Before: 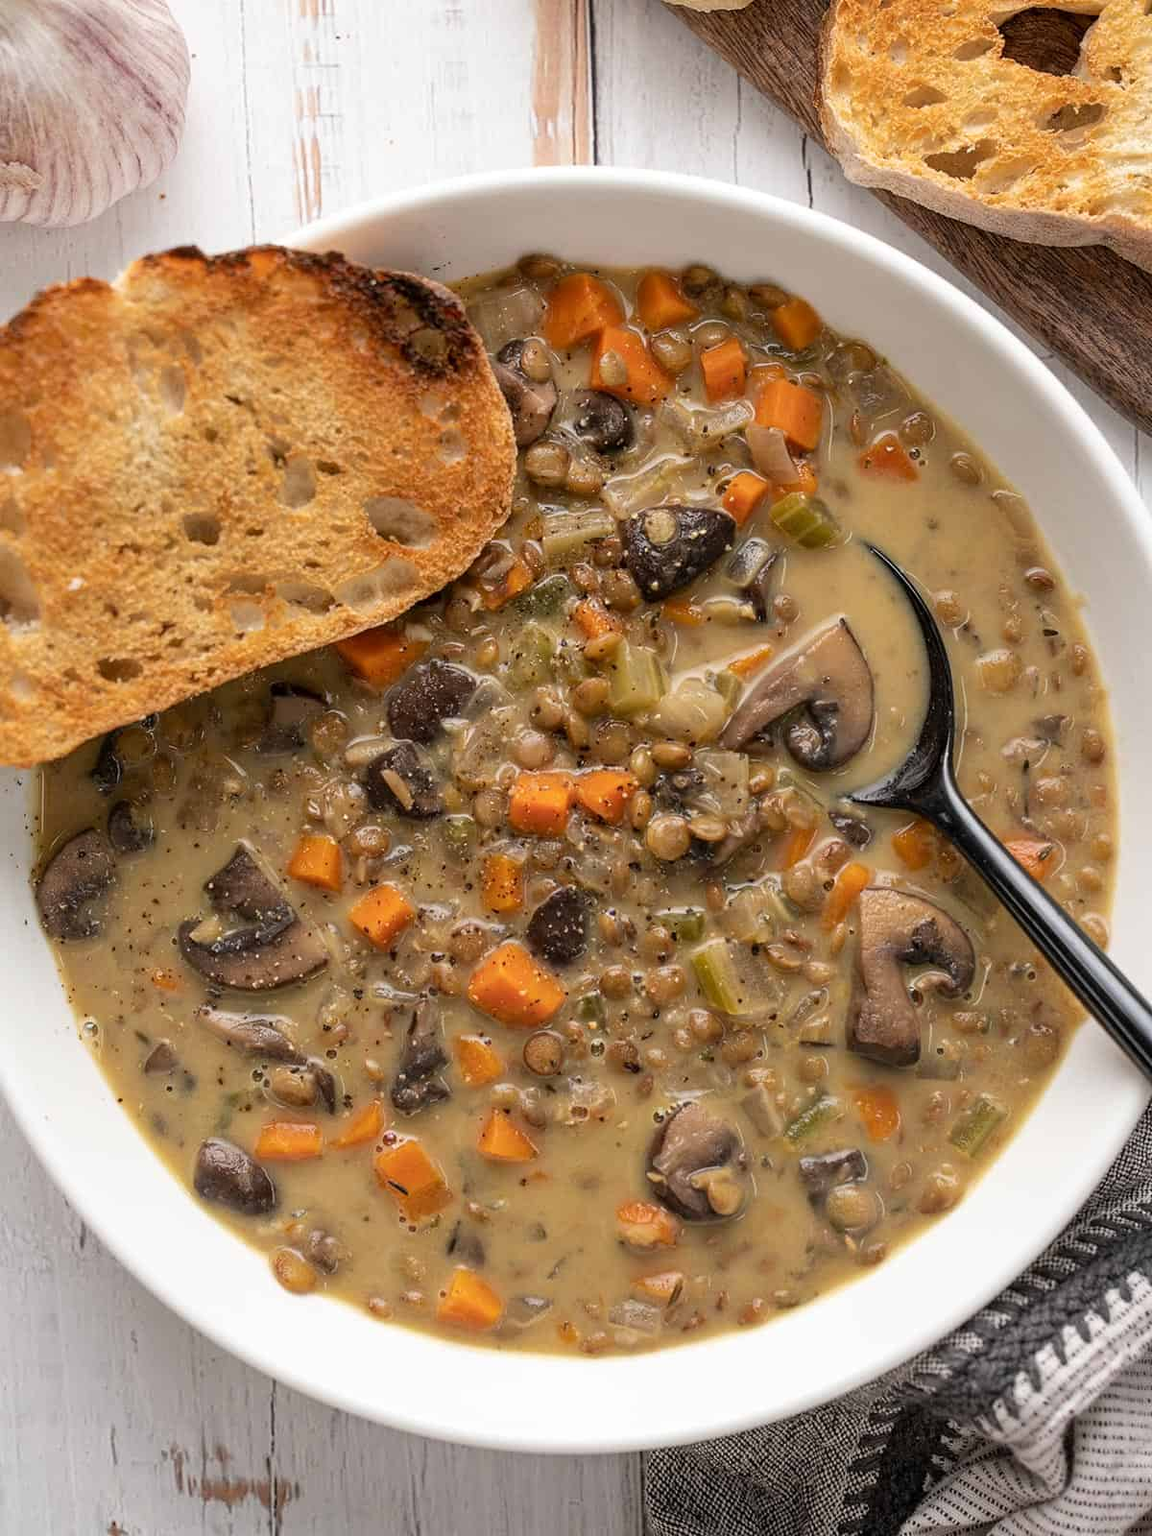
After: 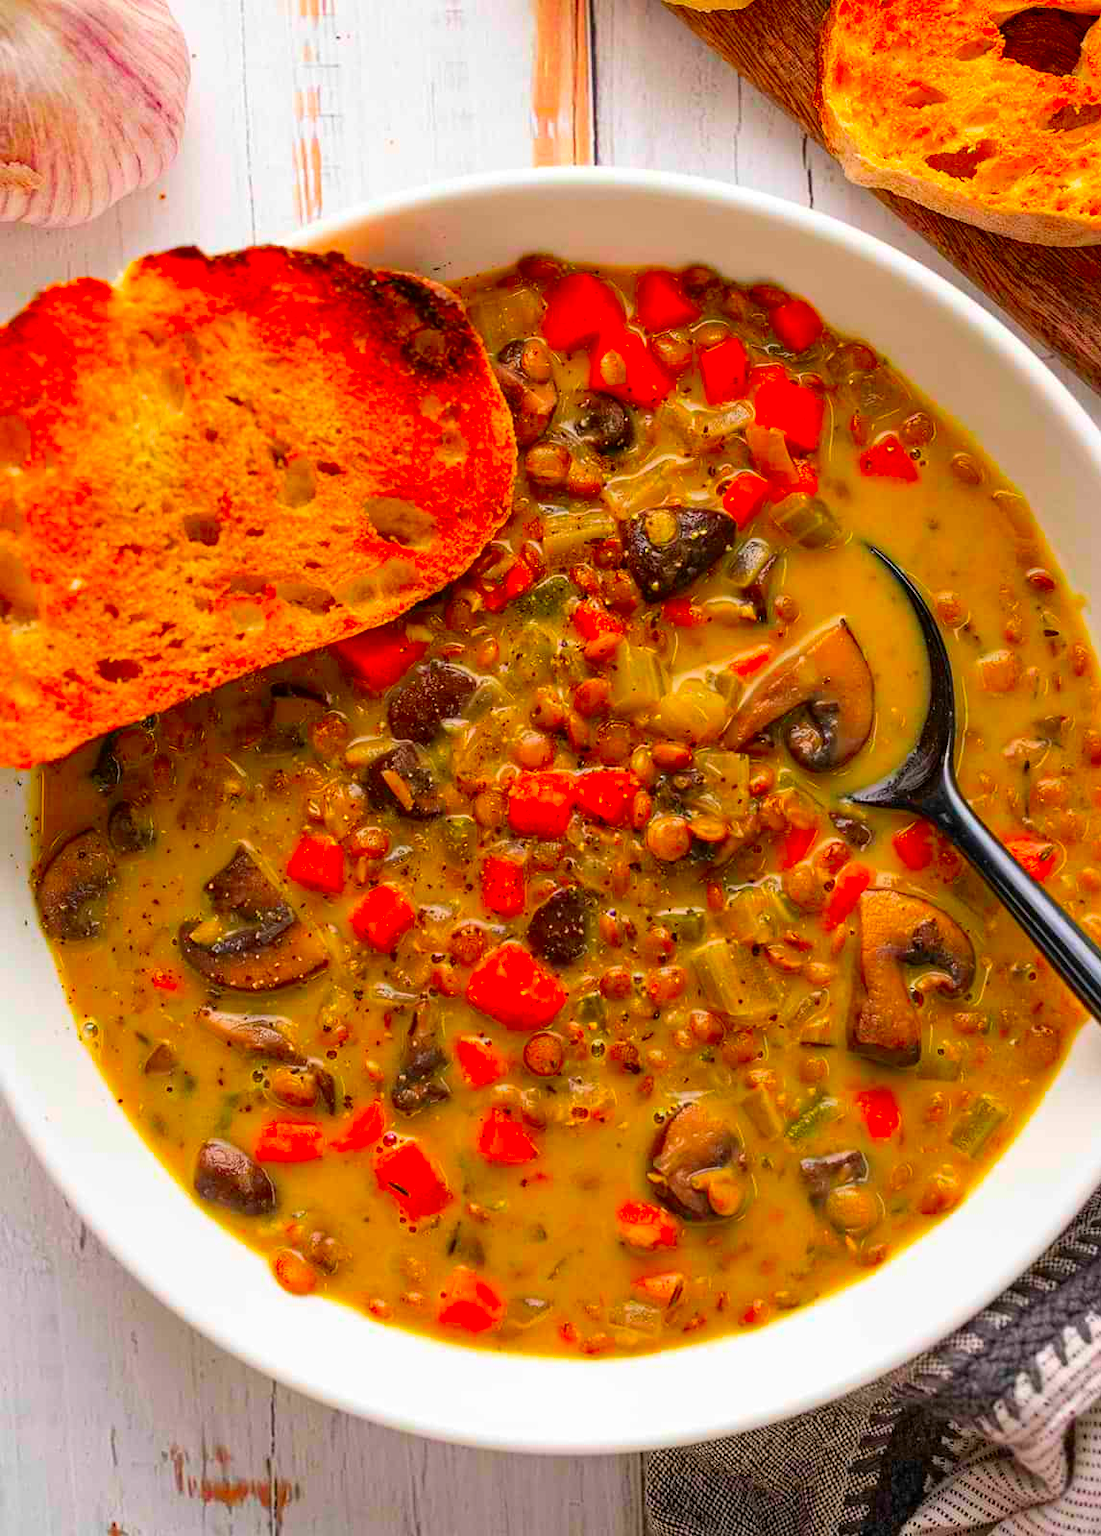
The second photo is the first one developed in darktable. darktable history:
color correction: highlights b* -0.012, saturation 2.96
shadows and highlights: shadows 30.91, highlights 1.96, soften with gaussian
crop: right 4.411%, bottom 0.036%
